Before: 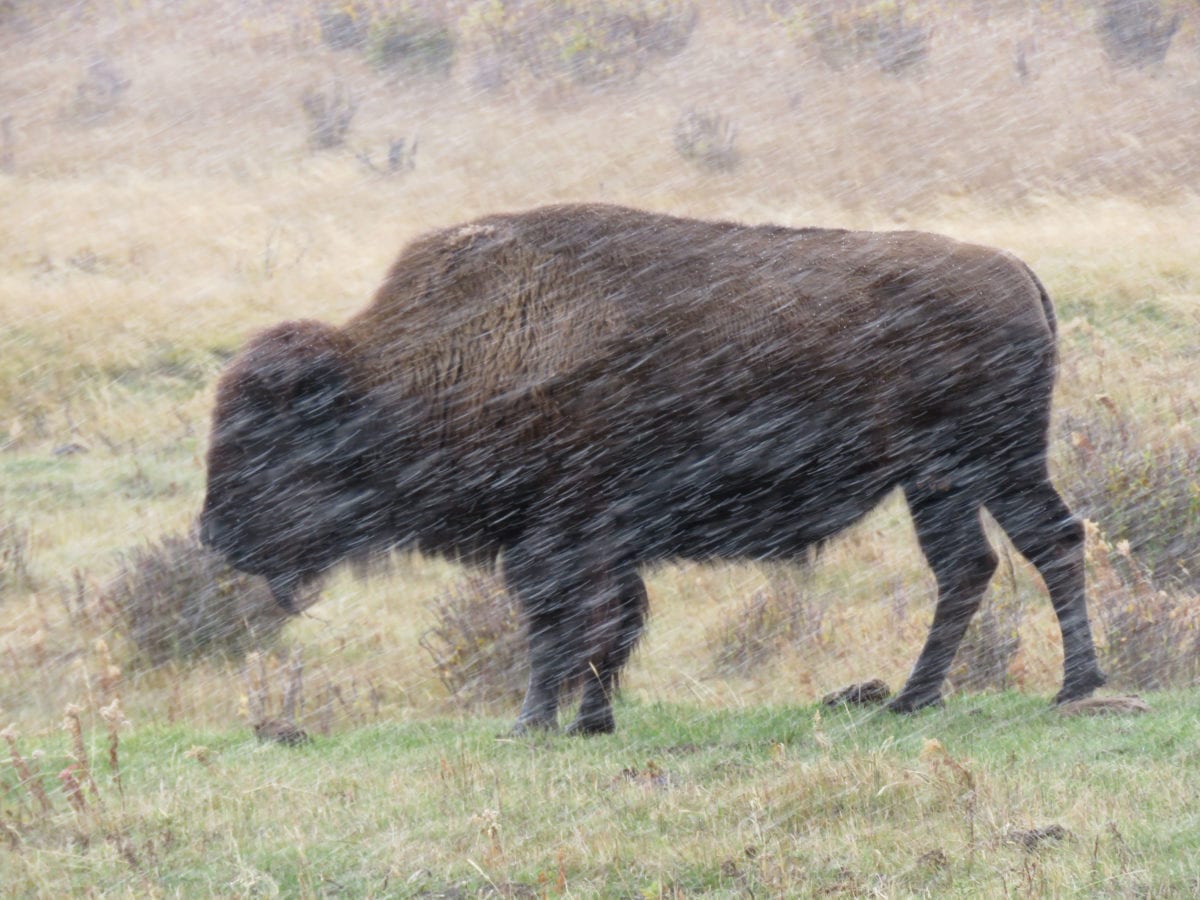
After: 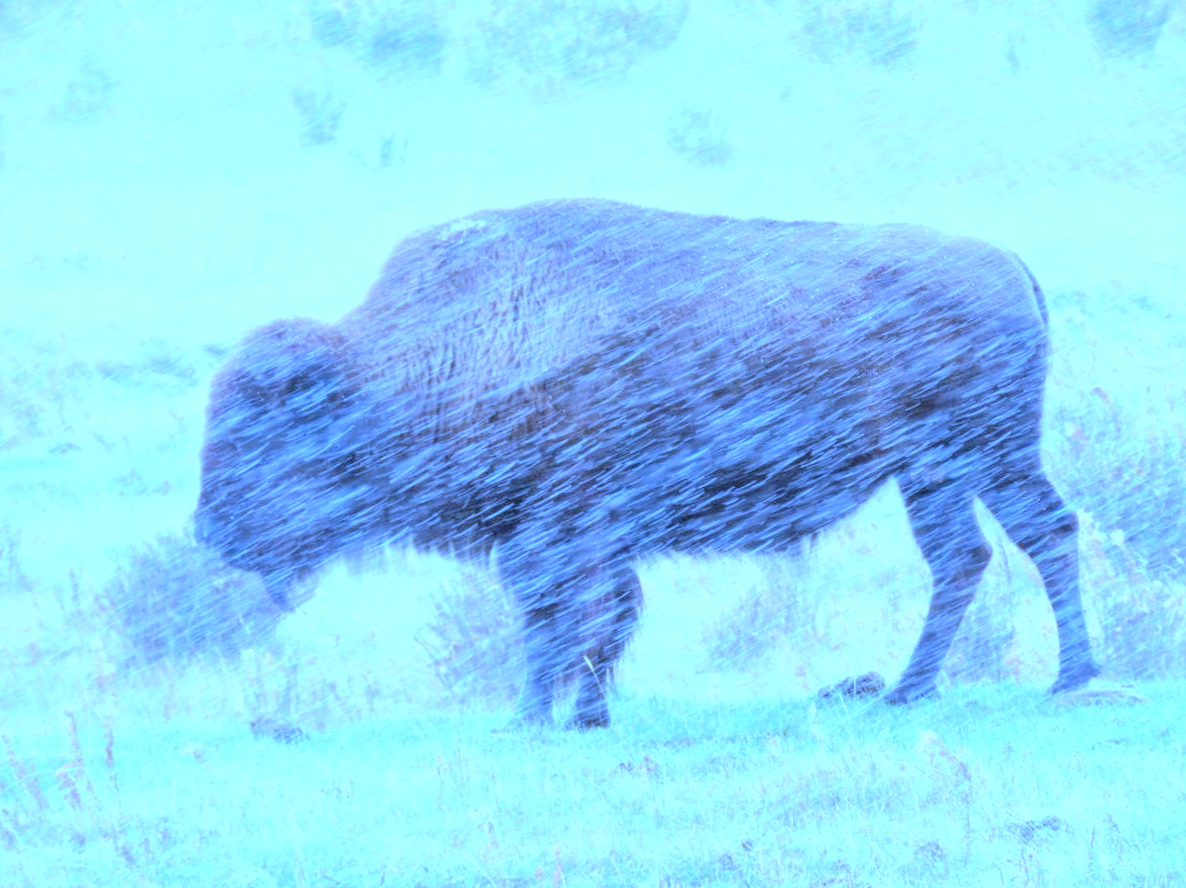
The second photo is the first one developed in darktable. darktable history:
color correction: highlights a* -2.24, highlights b* -18.1
levels: levels [0.072, 0.414, 0.976]
local contrast: on, module defaults
white balance: red 0.766, blue 1.537
rotate and perspective: rotation -0.45°, automatic cropping original format, crop left 0.008, crop right 0.992, crop top 0.012, crop bottom 0.988
contrast brightness saturation: brightness 0.15
exposure: black level correction 0, exposure 0.7 EV, compensate exposure bias true, compensate highlight preservation false
